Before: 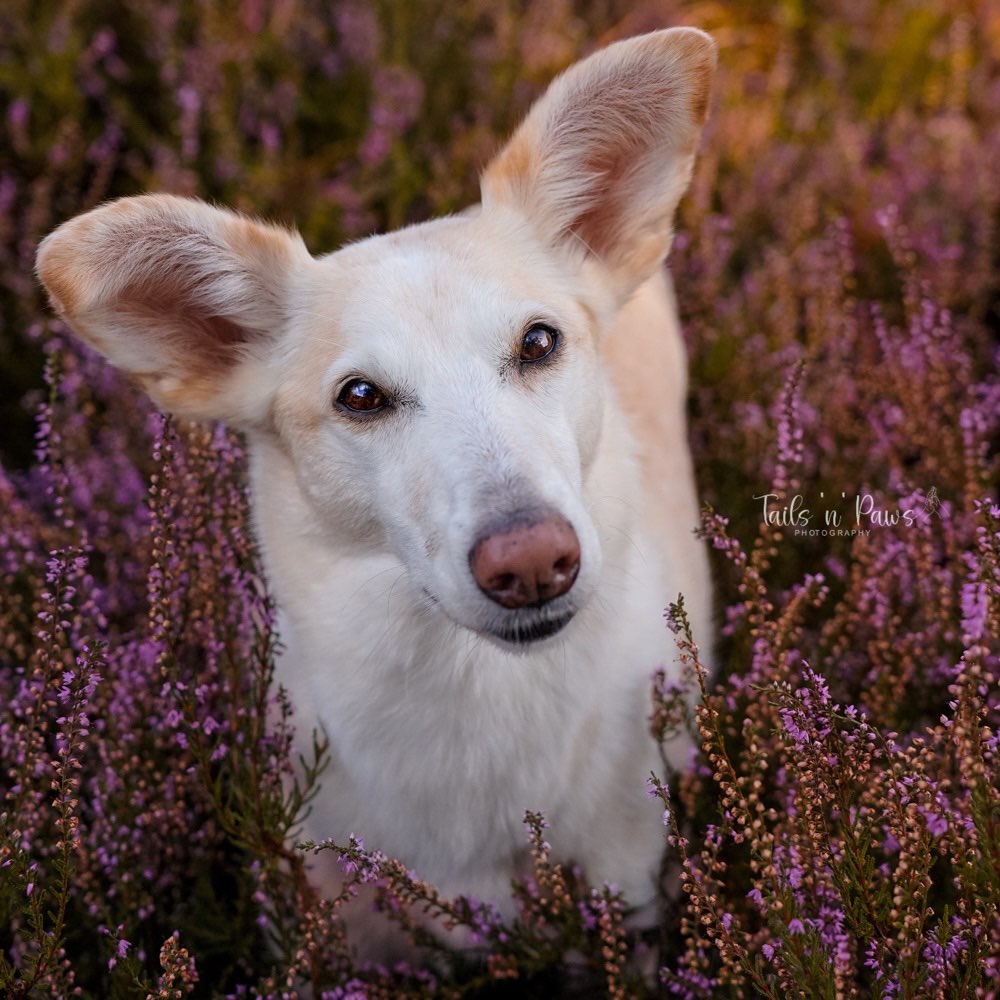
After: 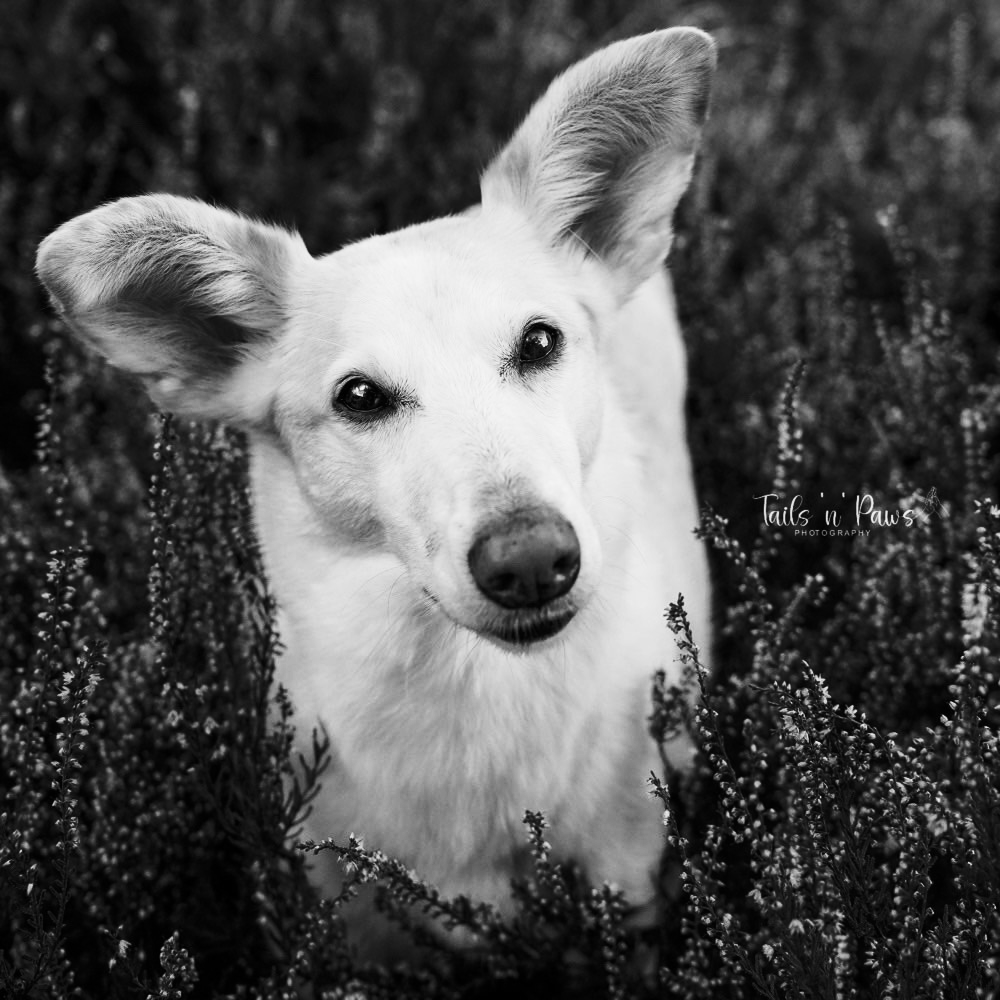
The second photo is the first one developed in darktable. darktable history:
contrast brightness saturation: contrast 0.4, brightness 0.1, saturation 0.21
color calibration: output gray [0.253, 0.26, 0.487, 0], gray › normalize channels true, illuminant same as pipeline (D50), adaptation XYZ, x 0.346, y 0.359, gamut compression 0
